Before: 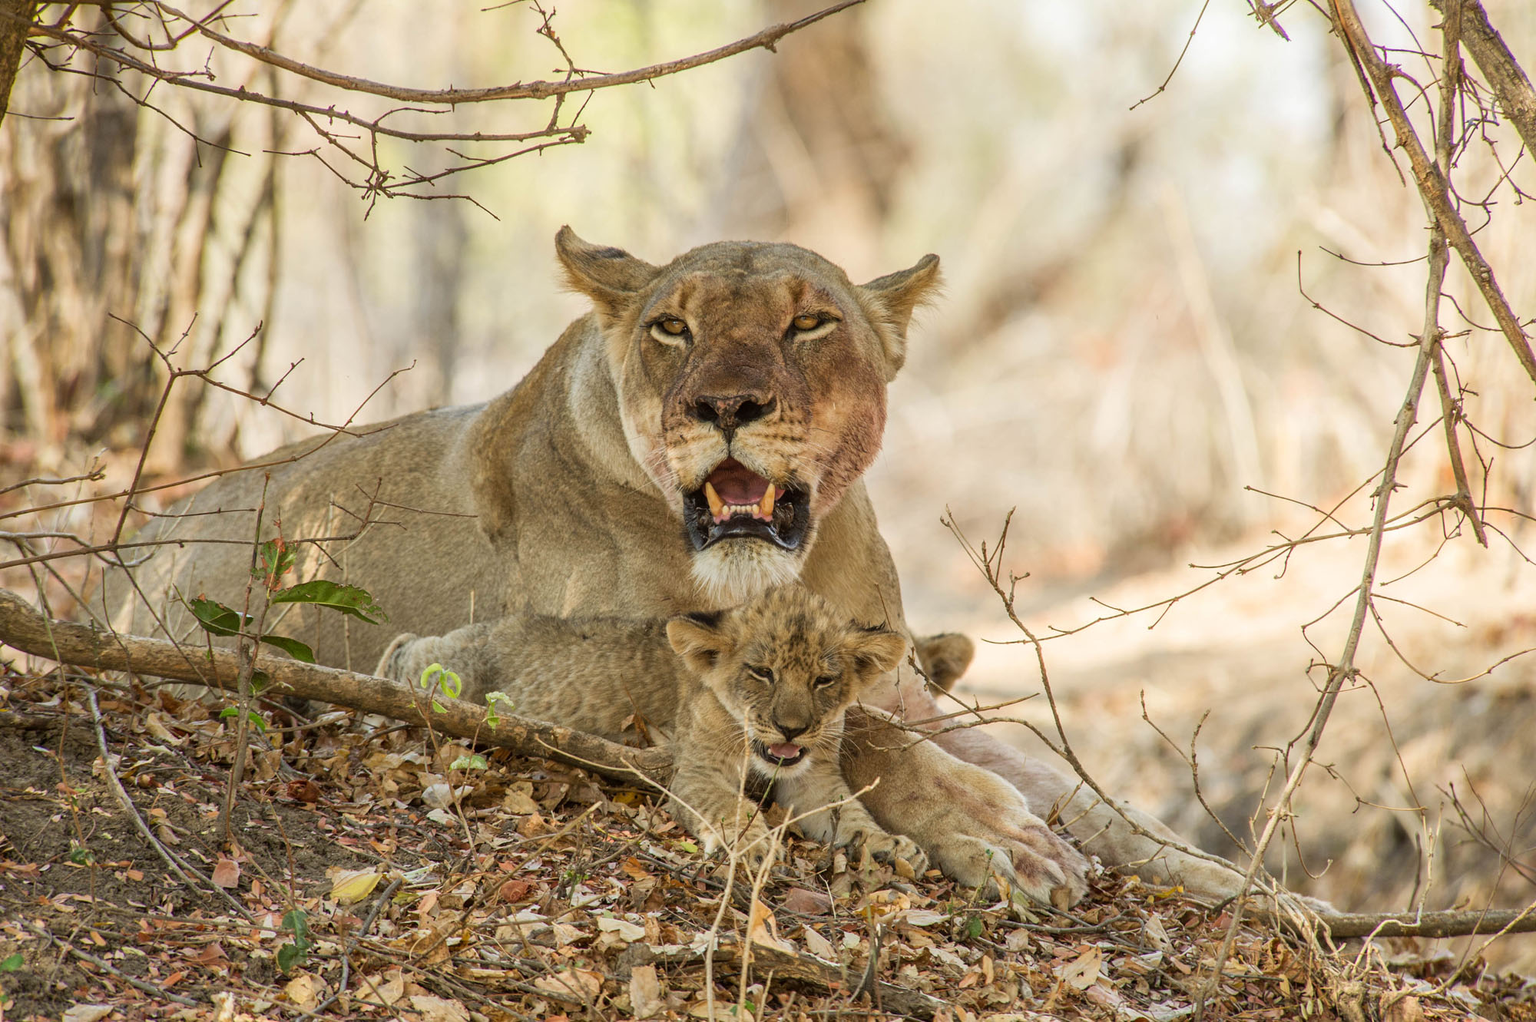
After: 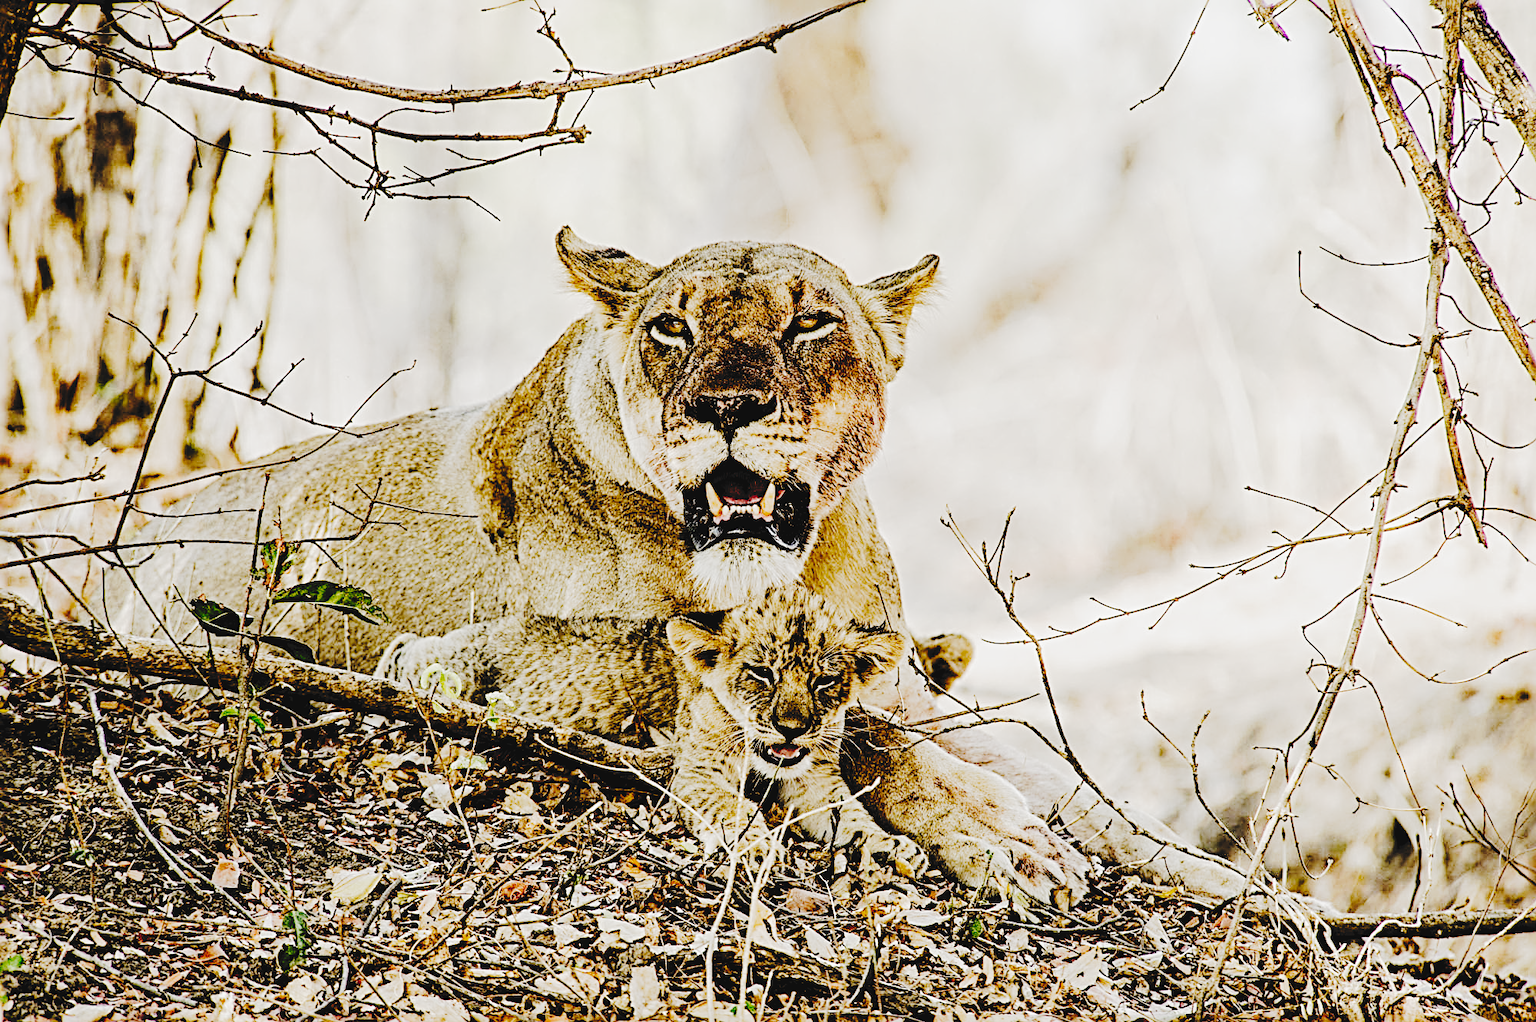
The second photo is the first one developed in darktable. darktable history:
tone curve: curves: ch0 [(0, 0) (0.003, 0.079) (0.011, 0.083) (0.025, 0.088) (0.044, 0.095) (0.069, 0.106) (0.1, 0.115) (0.136, 0.127) (0.177, 0.152) (0.224, 0.198) (0.277, 0.263) (0.335, 0.371) (0.399, 0.483) (0.468, 0.582) (0.543, 0.664) (0.623, 0.726) (0.709, 0.793) (0.801, 0.842) (0.898, 0.896) (1, 1)], preserve colors none
filmic rgb: black relative exposure -2.85 EV, white relative exposure 4.56 EV, hardness 1.77, contrast 1.25, preserve chrominance no, color science v5 (2021)
tone equalizer: -8 EV -1.08 EV, -7 EV -1.01 EV, -6 EV -0.867 EV, -5 EV -0.578 EV, -3 EV 0.578 EV, -2 EV 0.867 EV, -1 EV 1.01 EV, +0 EV 1.08 EV, edges refinement/feathering 500, mask exposure compensation -1.57 EV, preserve details no
sharpen: radius 3.69, amount 0.928
